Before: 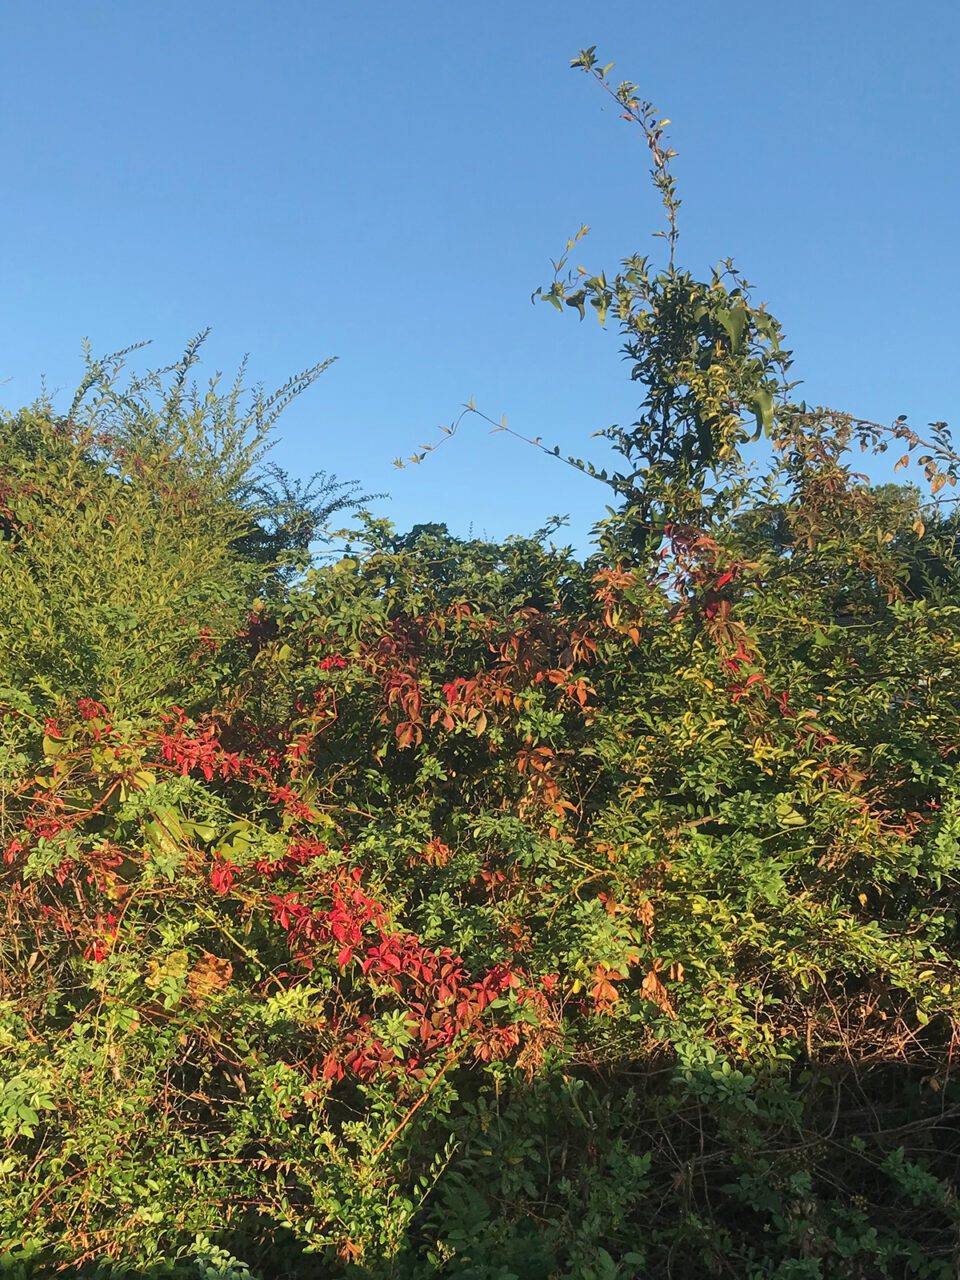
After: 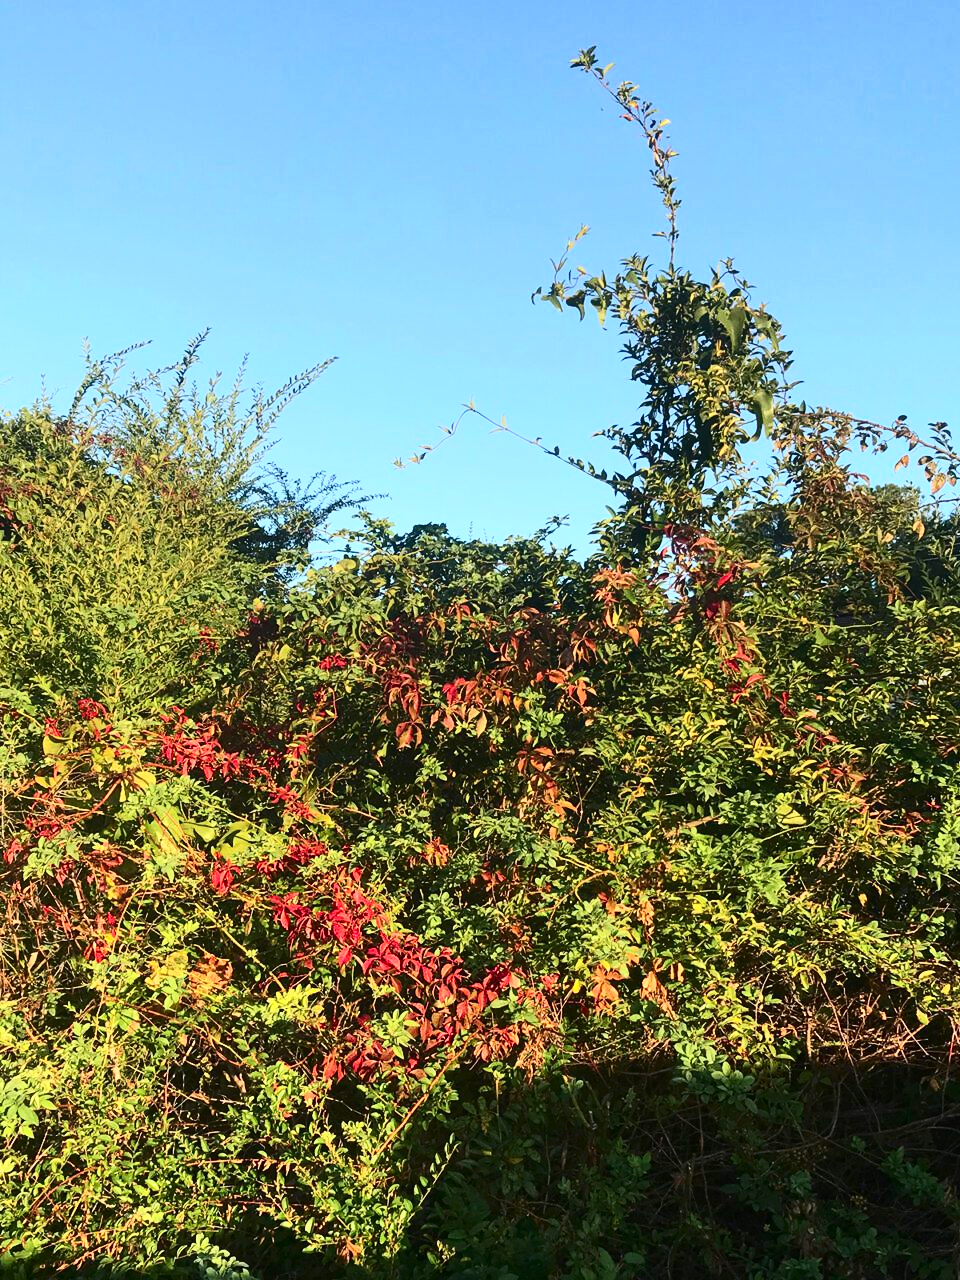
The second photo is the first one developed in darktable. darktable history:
tone equalizer: smoothing diameter 24.82%, edges refinement/feathering 10.73, preserve details guided filter
contrast brightness saturation: contrast 0.406, brightness 0.108, saturation 0.21
